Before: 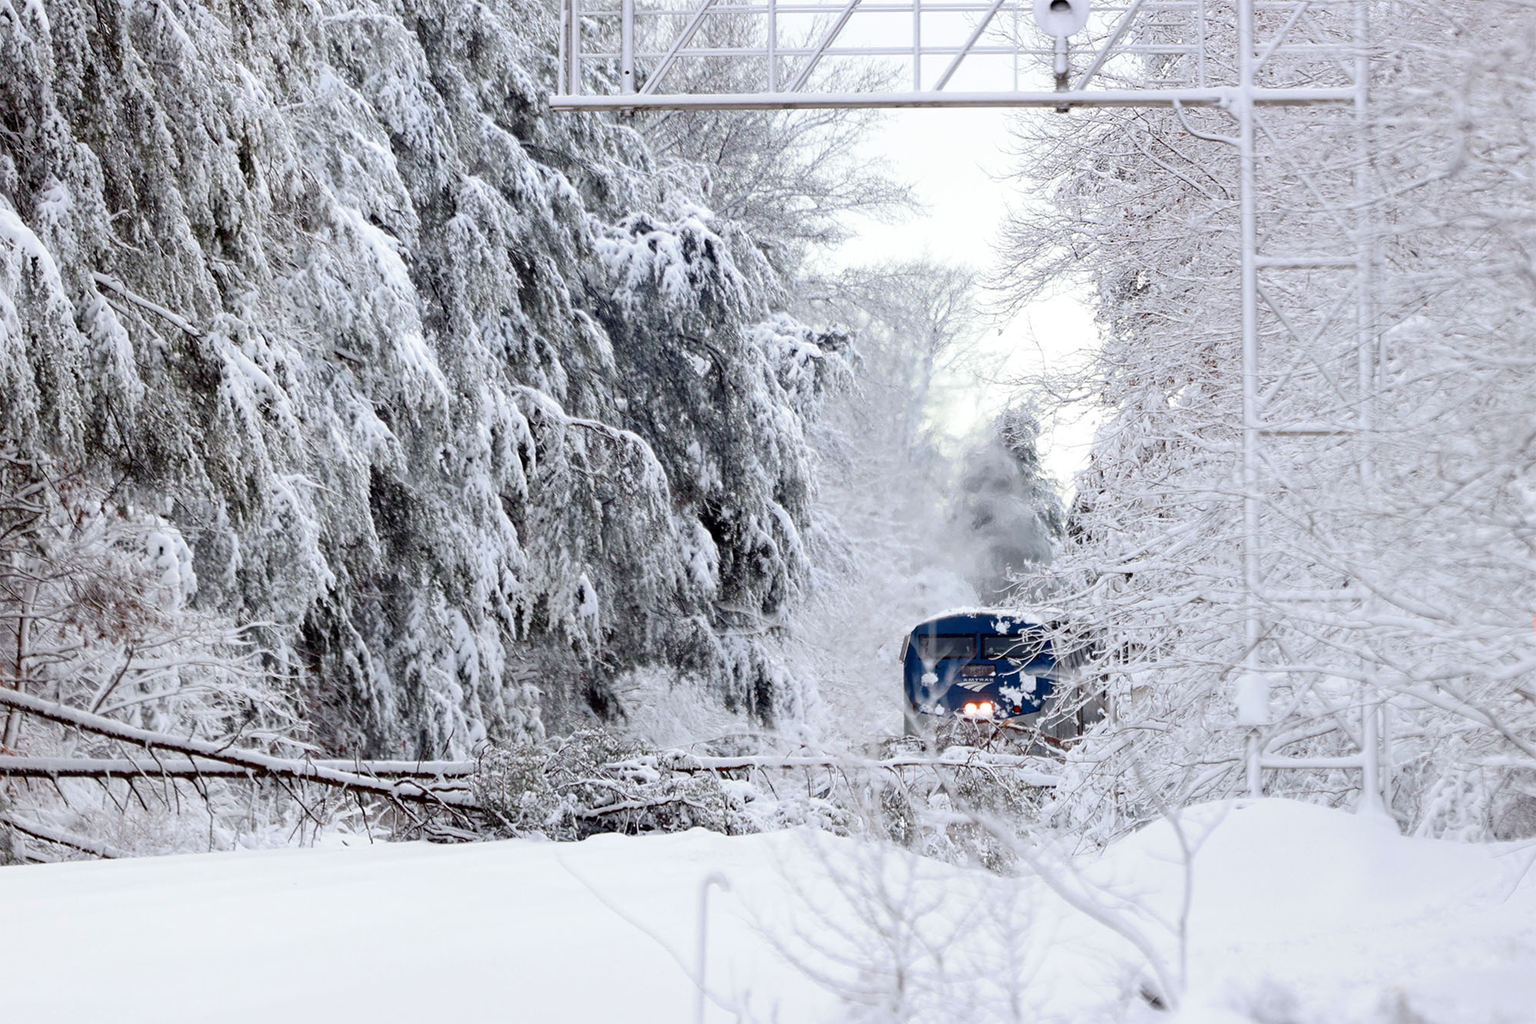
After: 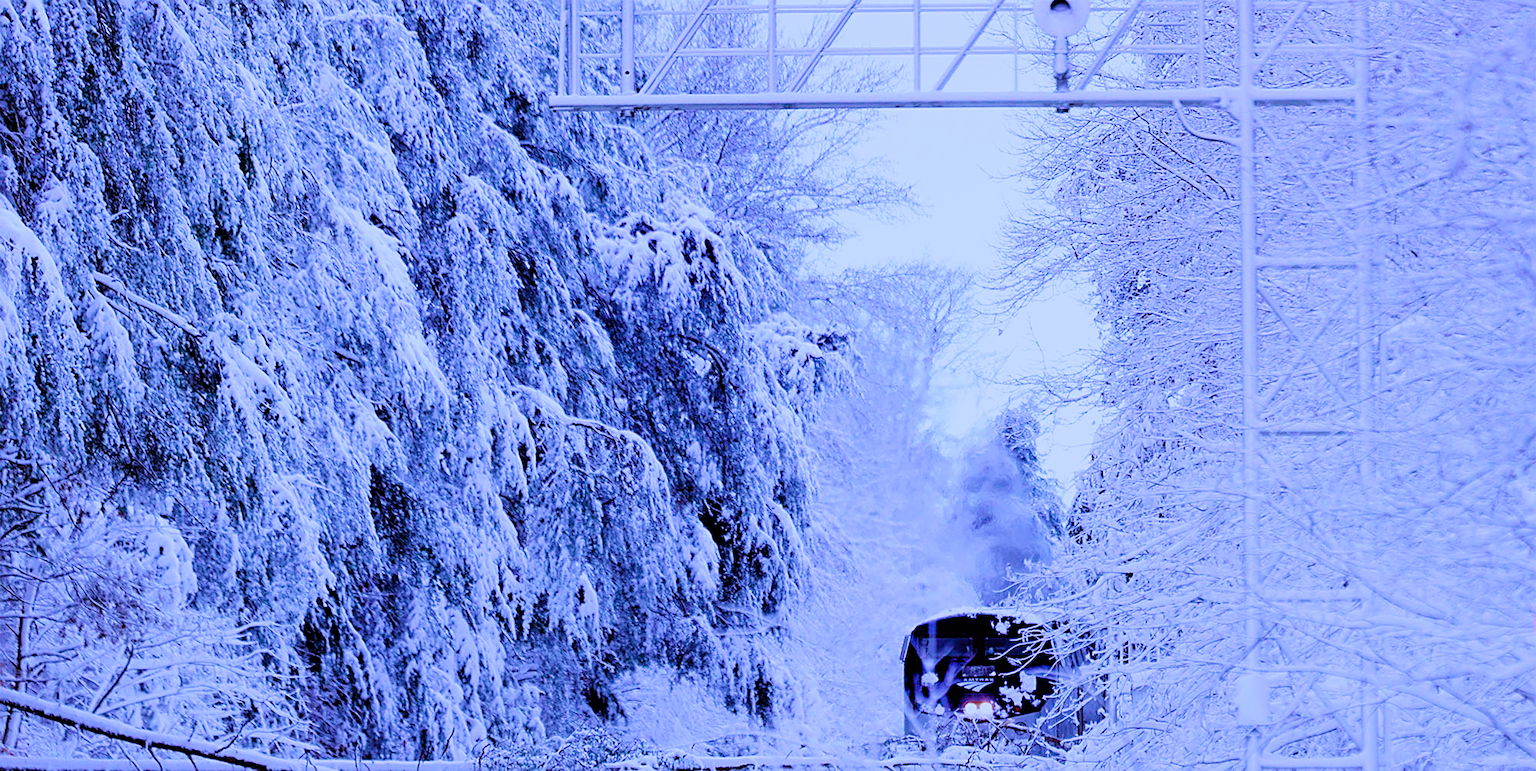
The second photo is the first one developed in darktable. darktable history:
filmic rgb: black relative exposure -7.65 EV, white relative exposure 4.56 EV, threshold 2.97 EV, hardness 3.61, preserve chrominance no, color science v5 (2021), enable highlight reconstruction true
crop: bottom 24.543%
color calibration: output R [0.948, 0.091, -0.04, 0], output G [-0.3, 1.384, -0.085, 0], output B [-0.108, 0.061, 1.08, 0], illuminant as shot in camera, x 0.484, y 0.431, temperature 2434.3 K
shadows and highlights: radius 47.24, white point adjustment 6.47, compress 79.75%, soften with gaussian
sharpen: on, module defaults
